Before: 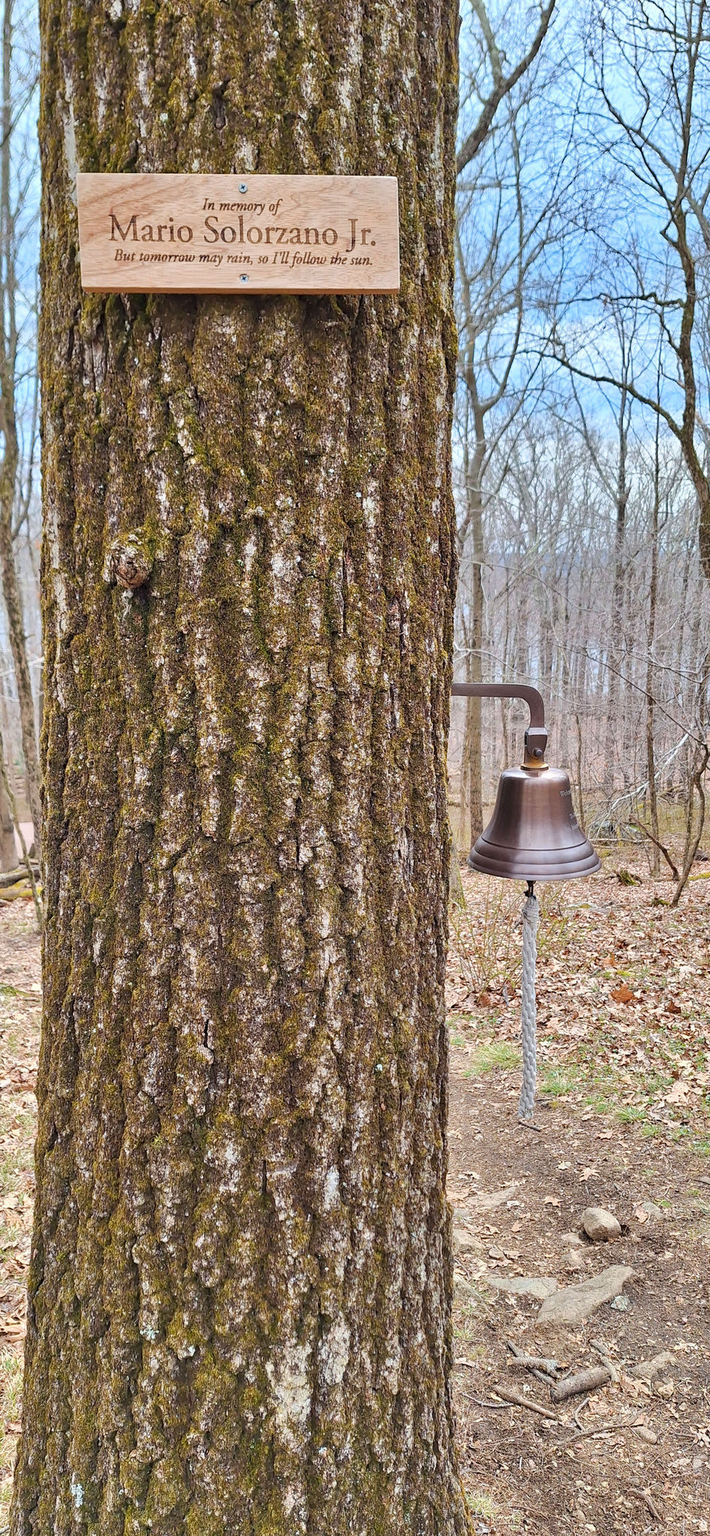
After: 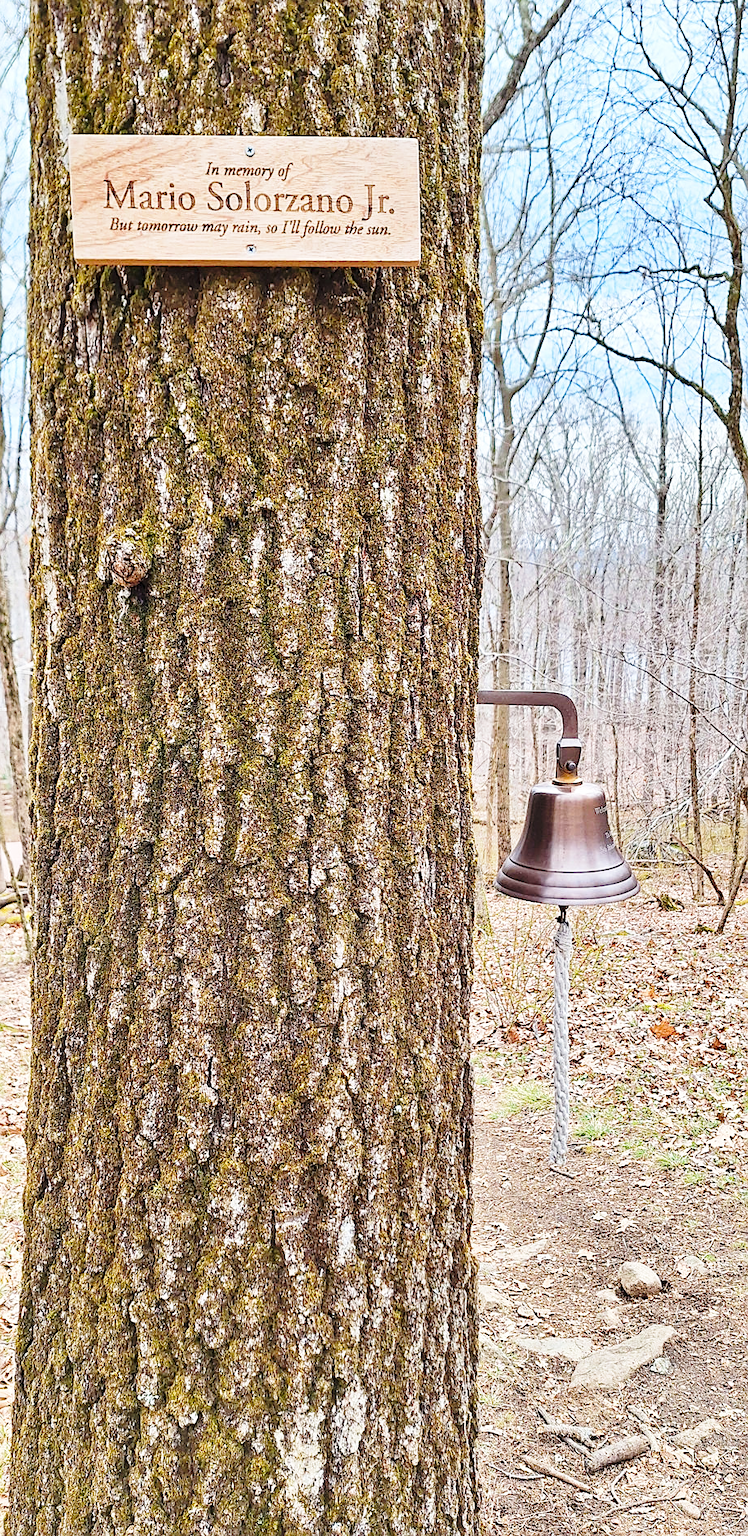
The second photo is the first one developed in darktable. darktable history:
sharpen: on, module defaults
base curve: curves: ch0 [(0, 0) (0.028, 0.03) (0.121, 0.232) (0.46, 0.748) (0.859, 0.968) (1, 1)], preserve colors none
crop: left 1.964%, top 3.251%, right 1.122%, bottom 4.933%
